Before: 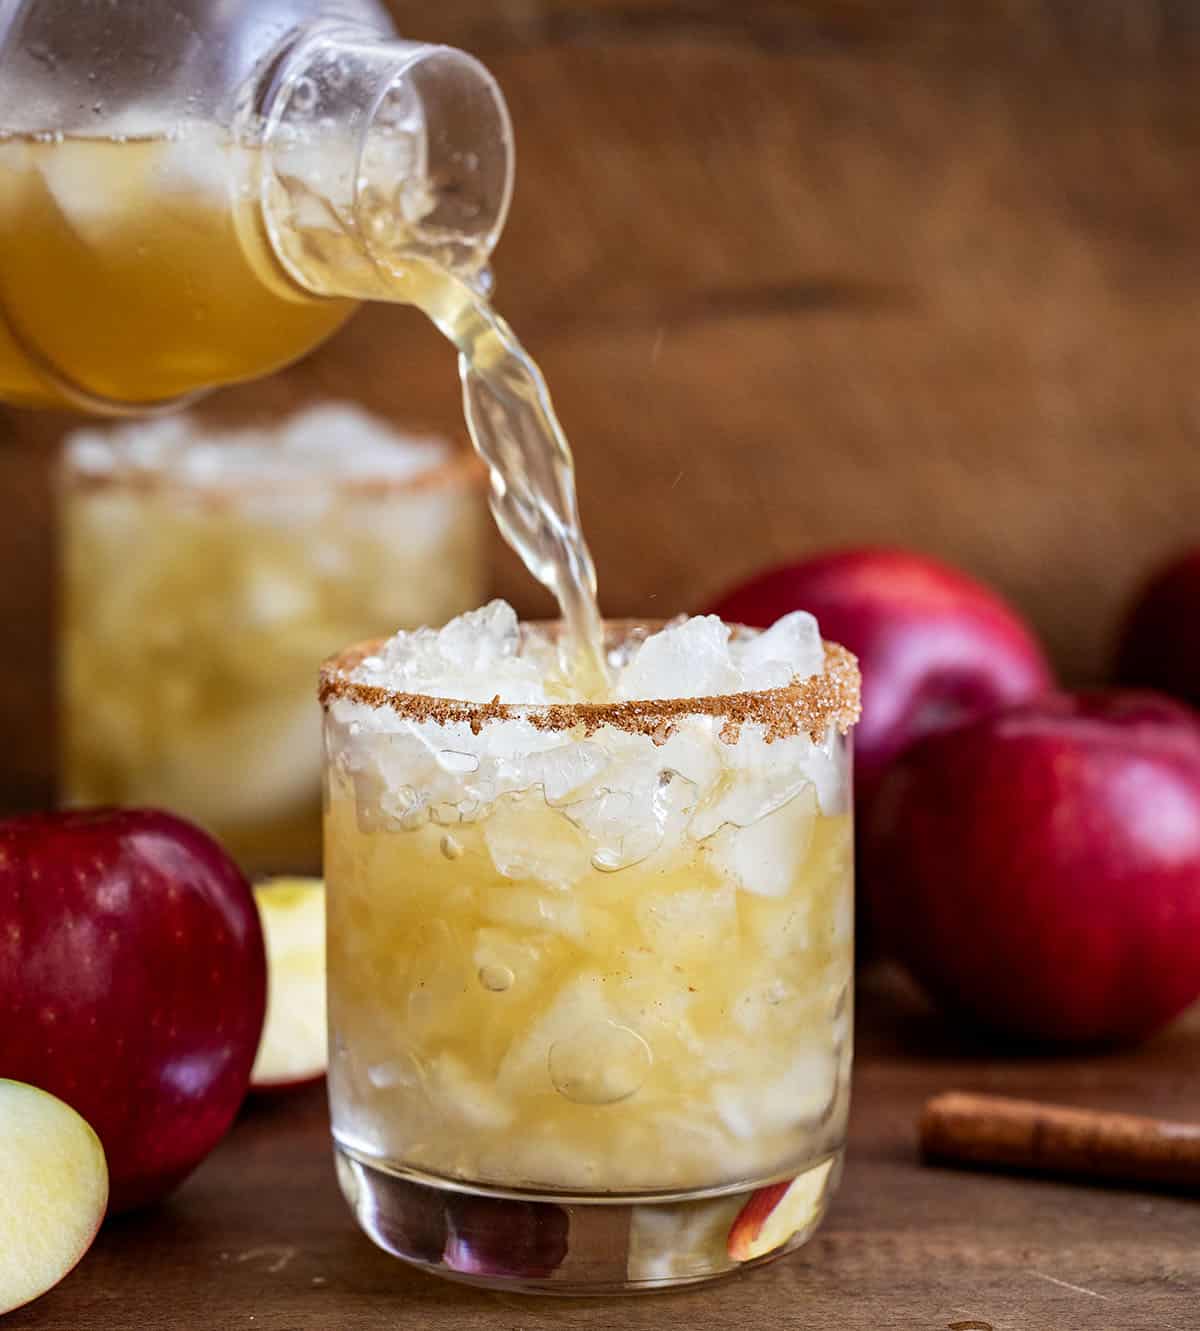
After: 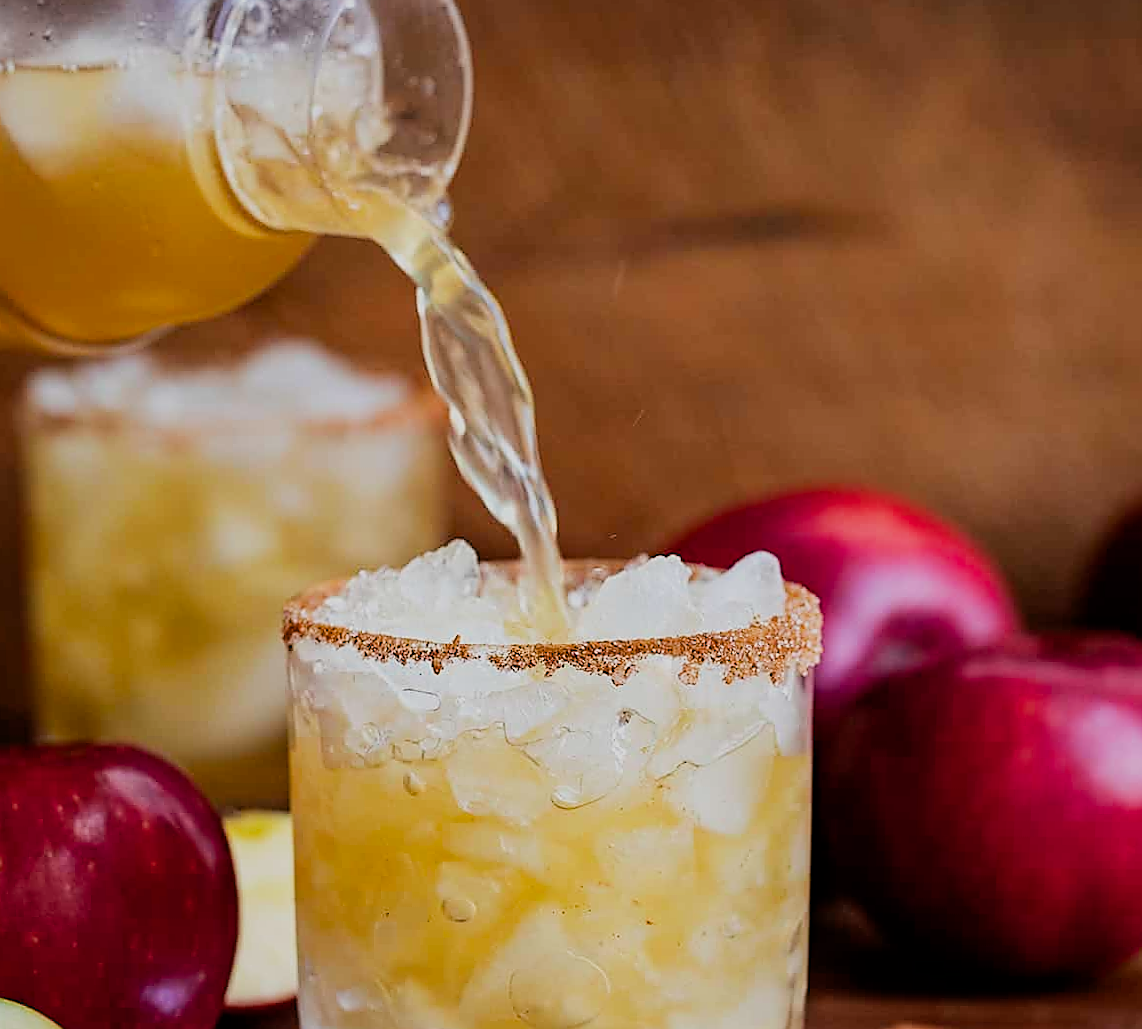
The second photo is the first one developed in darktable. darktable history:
crop and rotate: top 5.667%, bottom 14.937%
rotate and perspective: rotation 0.074°, lens shift (vertical) 0.096, lens shift (horizontal) -0.041, crop left 0.043, crop right 0.952, crop top 0.024, crop bottom 0.979
sharpen: radius 1.4, amount 1.25, threshold 0.7
filmic rgb: black relative exposure -7.65 EV, white relative exposure 4.56 EV, hardness 3.61
